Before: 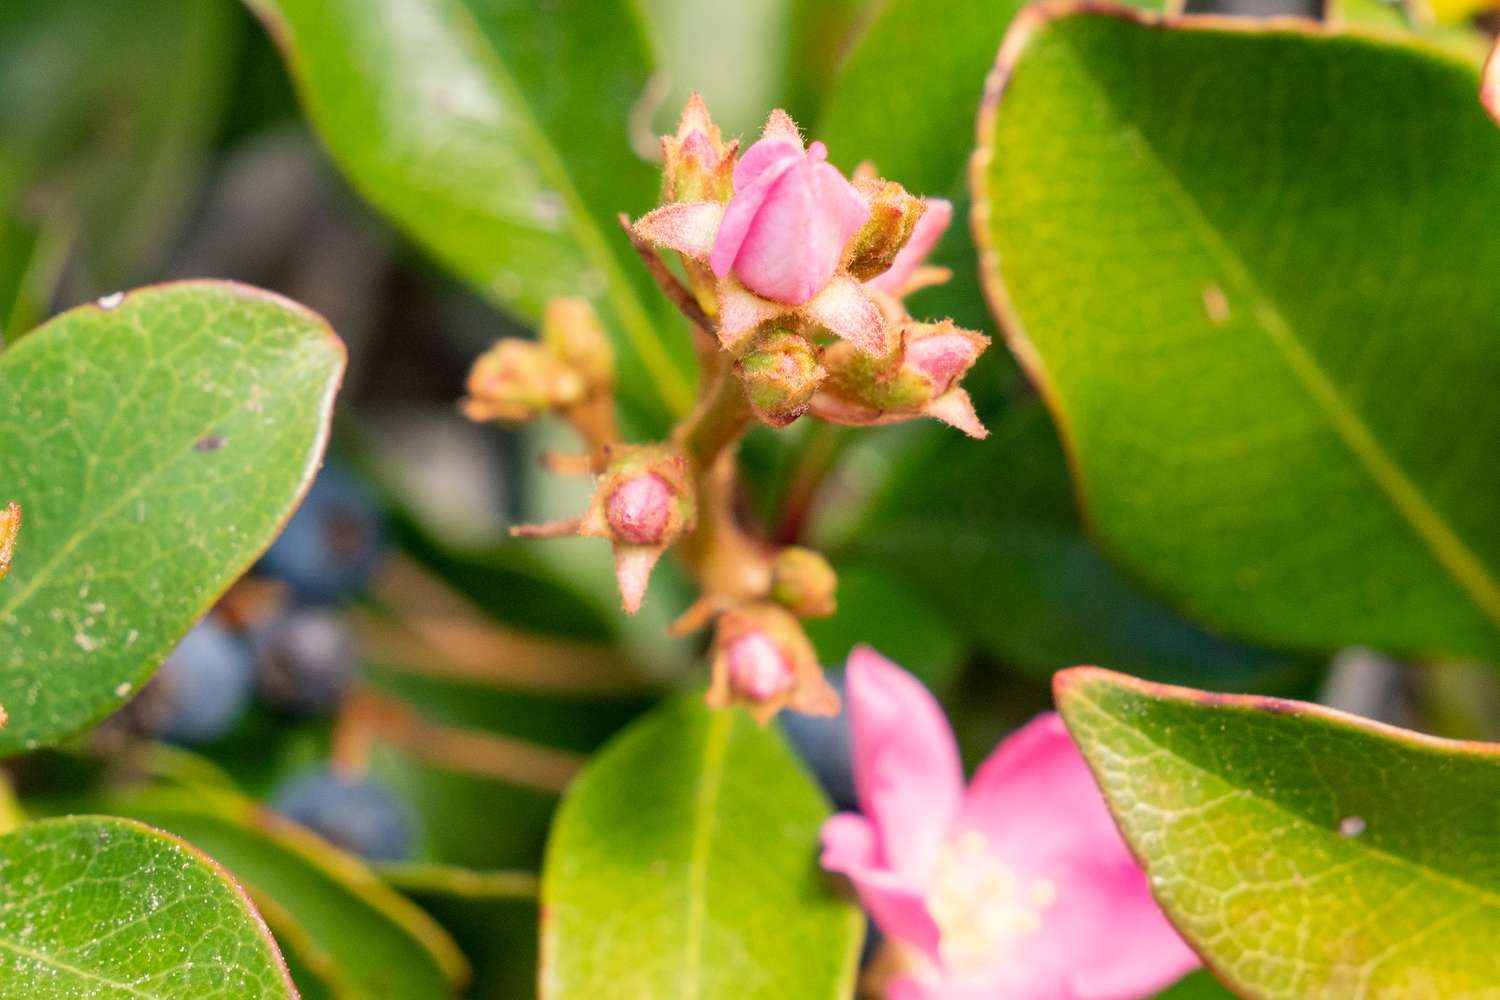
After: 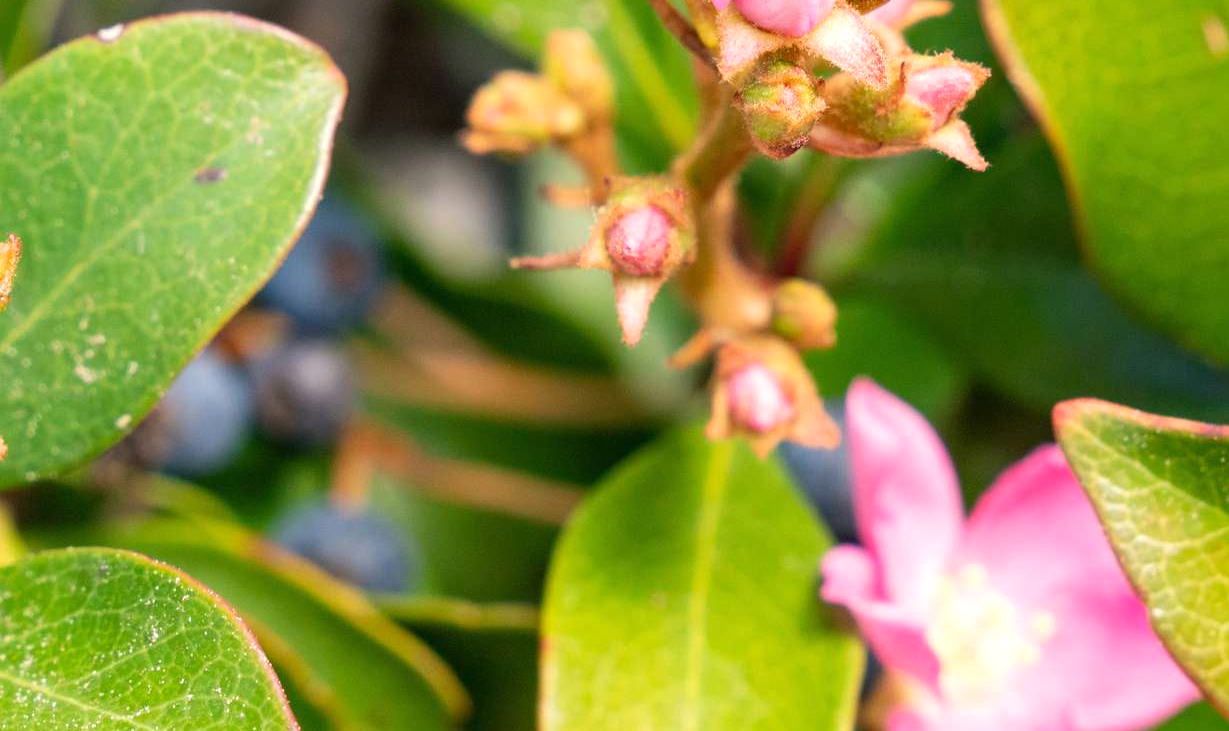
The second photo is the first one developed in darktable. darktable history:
exposure: black level correction 0, exposure 0.199 EV, compensate highlight preservation false
crop: top 26.896%, right 18.026%
